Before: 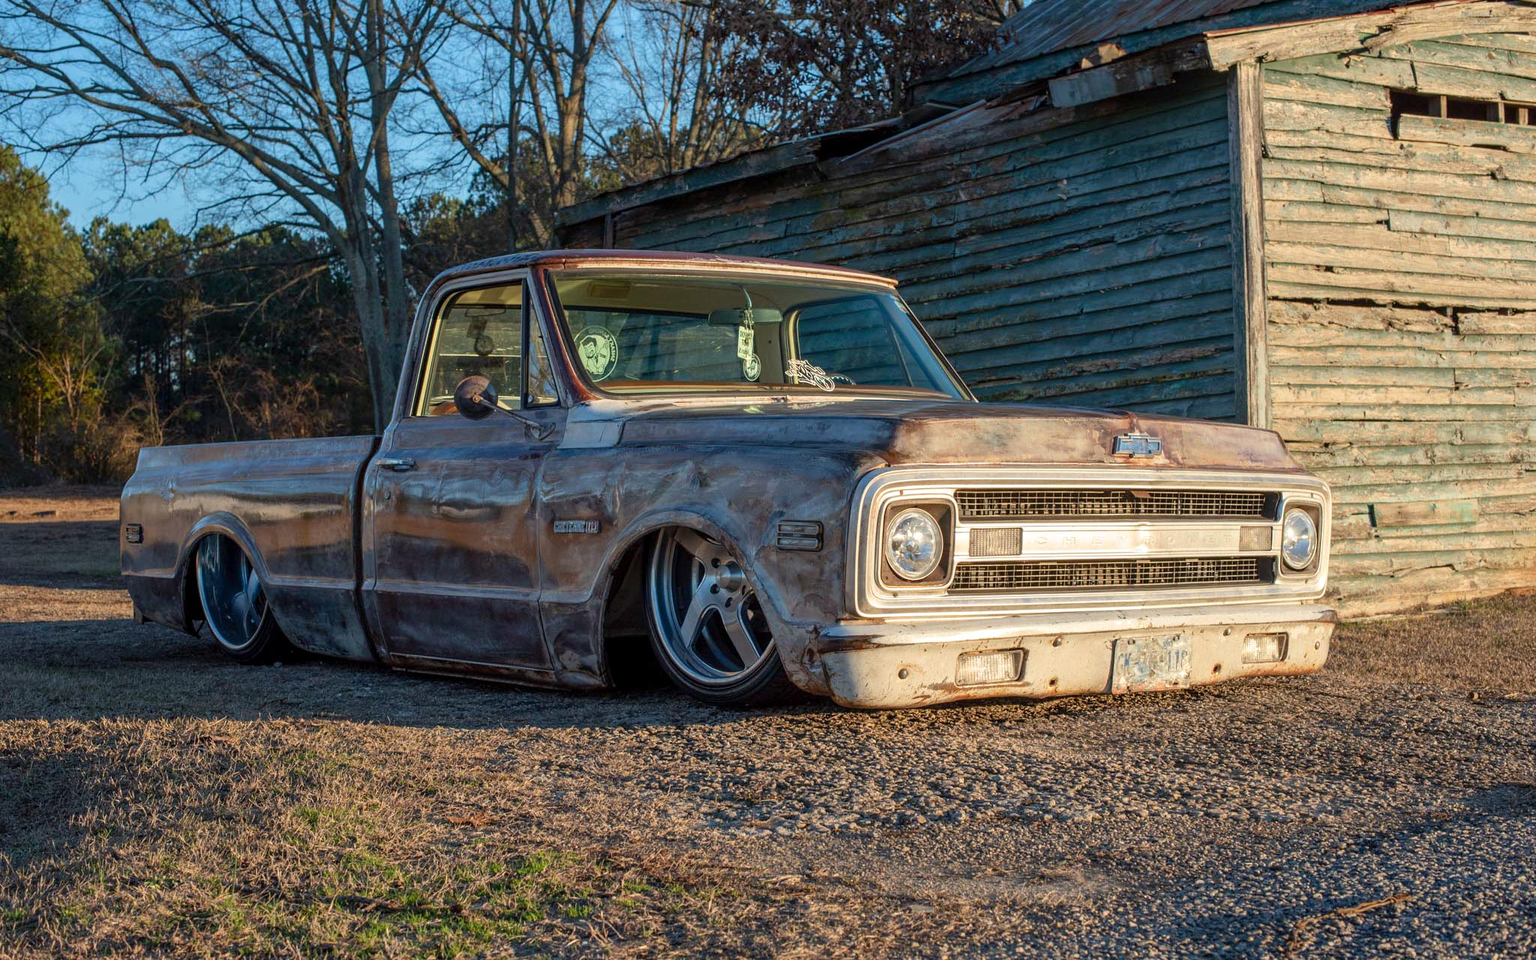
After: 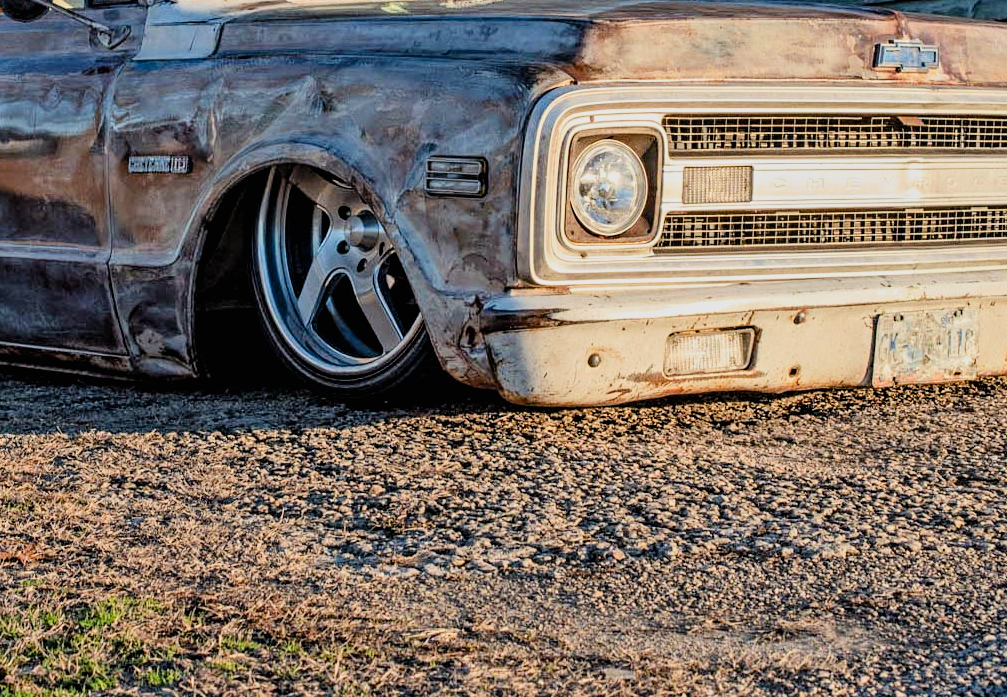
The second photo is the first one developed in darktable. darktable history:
contrast brightness saturation: contrast 0.202, brightness 0.166, saturation 0.224
crop: left 29.793%, top 42.054%, right 21.007%, bottom 3.489%
contrast equalizer: y [[0.5, 0.542, 0.583, 0.625, 0.667, 0.708], [0.5 ×6], [0.5 ×6], [0 ×6], [0 ×6]], mix 0.59
filmic rgb: black relative exposure -6.58 EV, white relative exposure 4.72 EV, hardness 3.11, contrast 0.812
